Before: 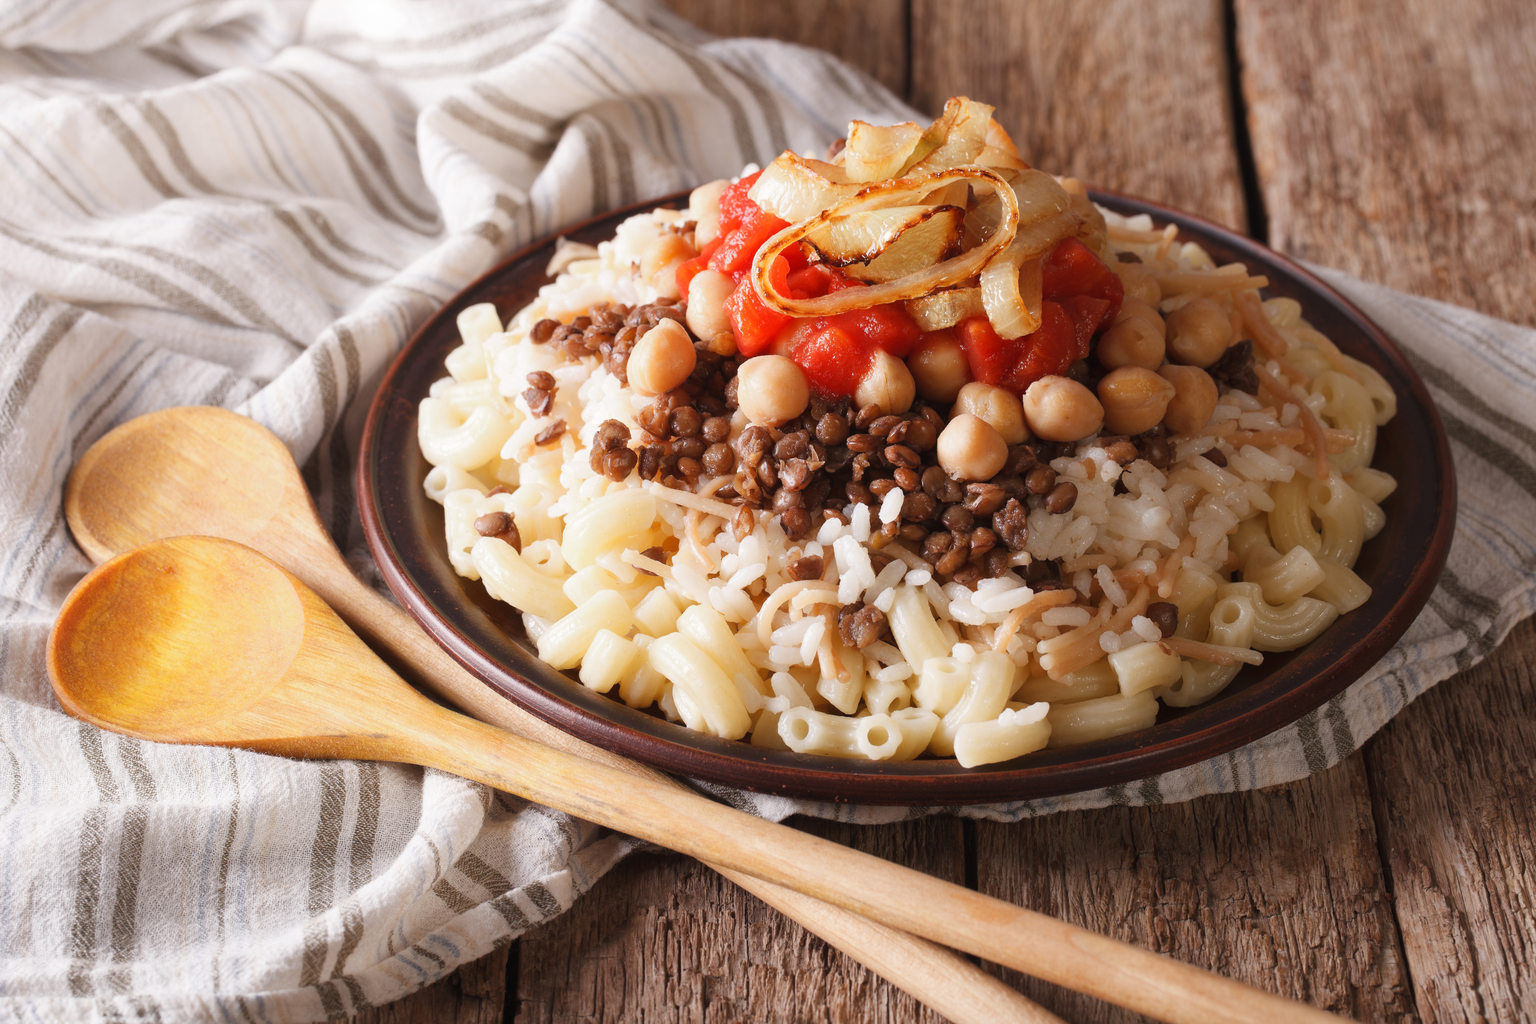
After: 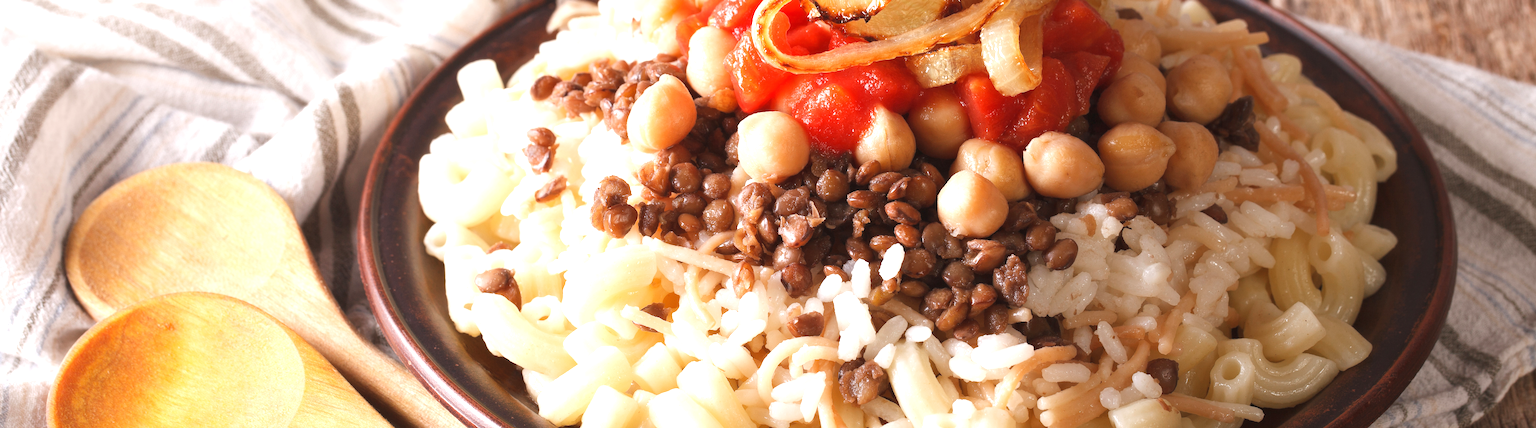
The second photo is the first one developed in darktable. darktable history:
crop and rotate: top 23.84%, bottom 34.294%
color zones: curves: ch0 [(0, 0.5) (0.143, 0.5) (0.286, 0.456) (0.429, 0.5) (0.571, 0.5) (0.714, 0.5) (0.857, 0.5) (1, 0.5)]; ch1 [(0, 0.5) (0.143, 0.5) (0.286, 0.422) (0.429, 0.5) (0.571, 0.5) (0.714, 0.5) (0.857, 0.5) (1, 0.5)]
exposure: black level correction 0, exposure 0.7 EV, compensate exposure bias true, compensate highlight preservation false
